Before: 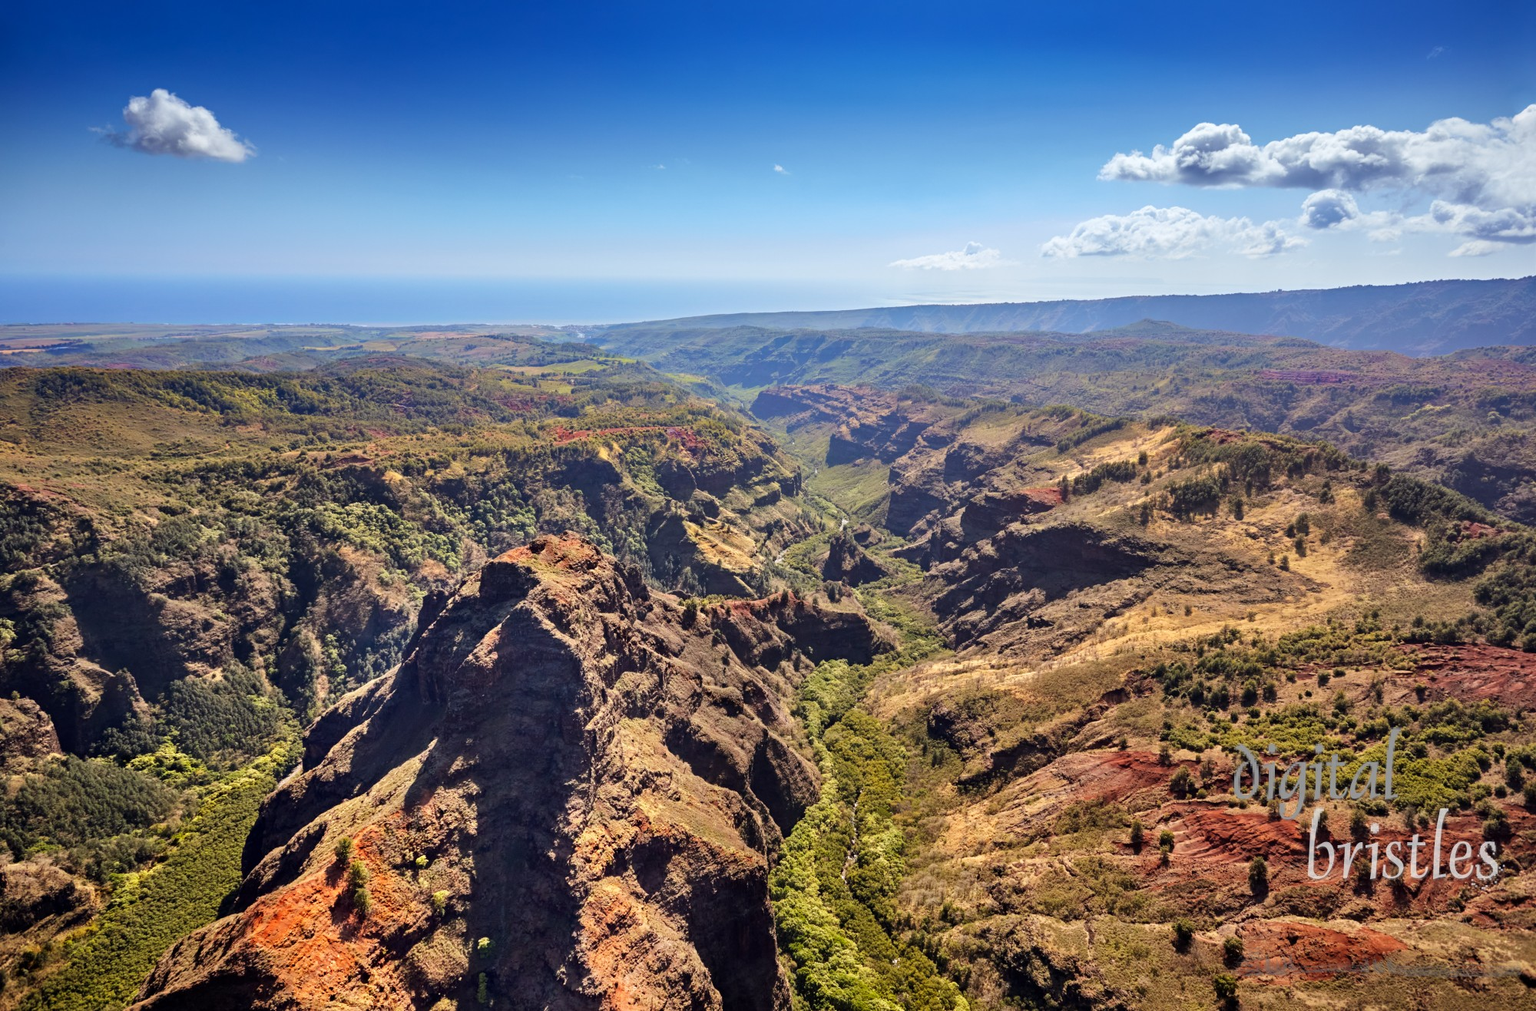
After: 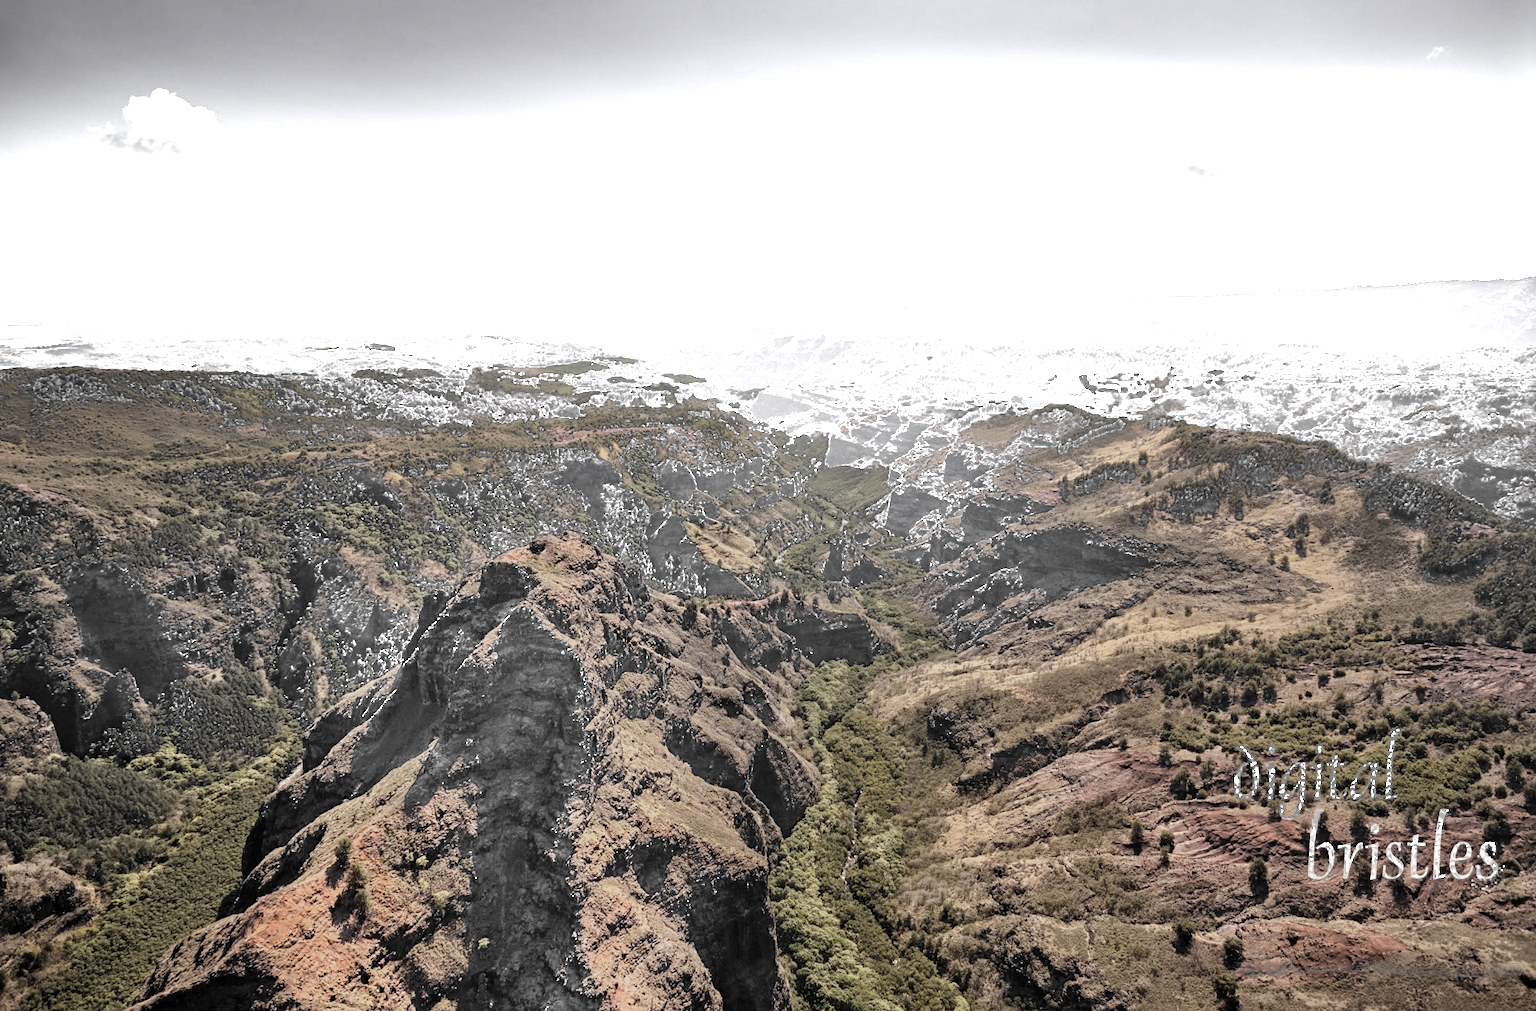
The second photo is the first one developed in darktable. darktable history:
color zones: curves: ch0 [(0, 0.613) (0.01, 0.613) (0.245, 0.448) (0.498, 0.529) (0.642, 0.665) (0.879, 0.777) (0.99, 0.613)]; ch1 [(0, 0.035) (0.121, 0.189) (0.259, 0.197) (0.415, 0.061) (0.589, 0.022) (0.732, 0.022) (0.857, 0.026) (0.991, 0.053)], process mode strong
exposure: exposure 0.203 EV, compensate exposure bias true, compensate highlight preservation false
